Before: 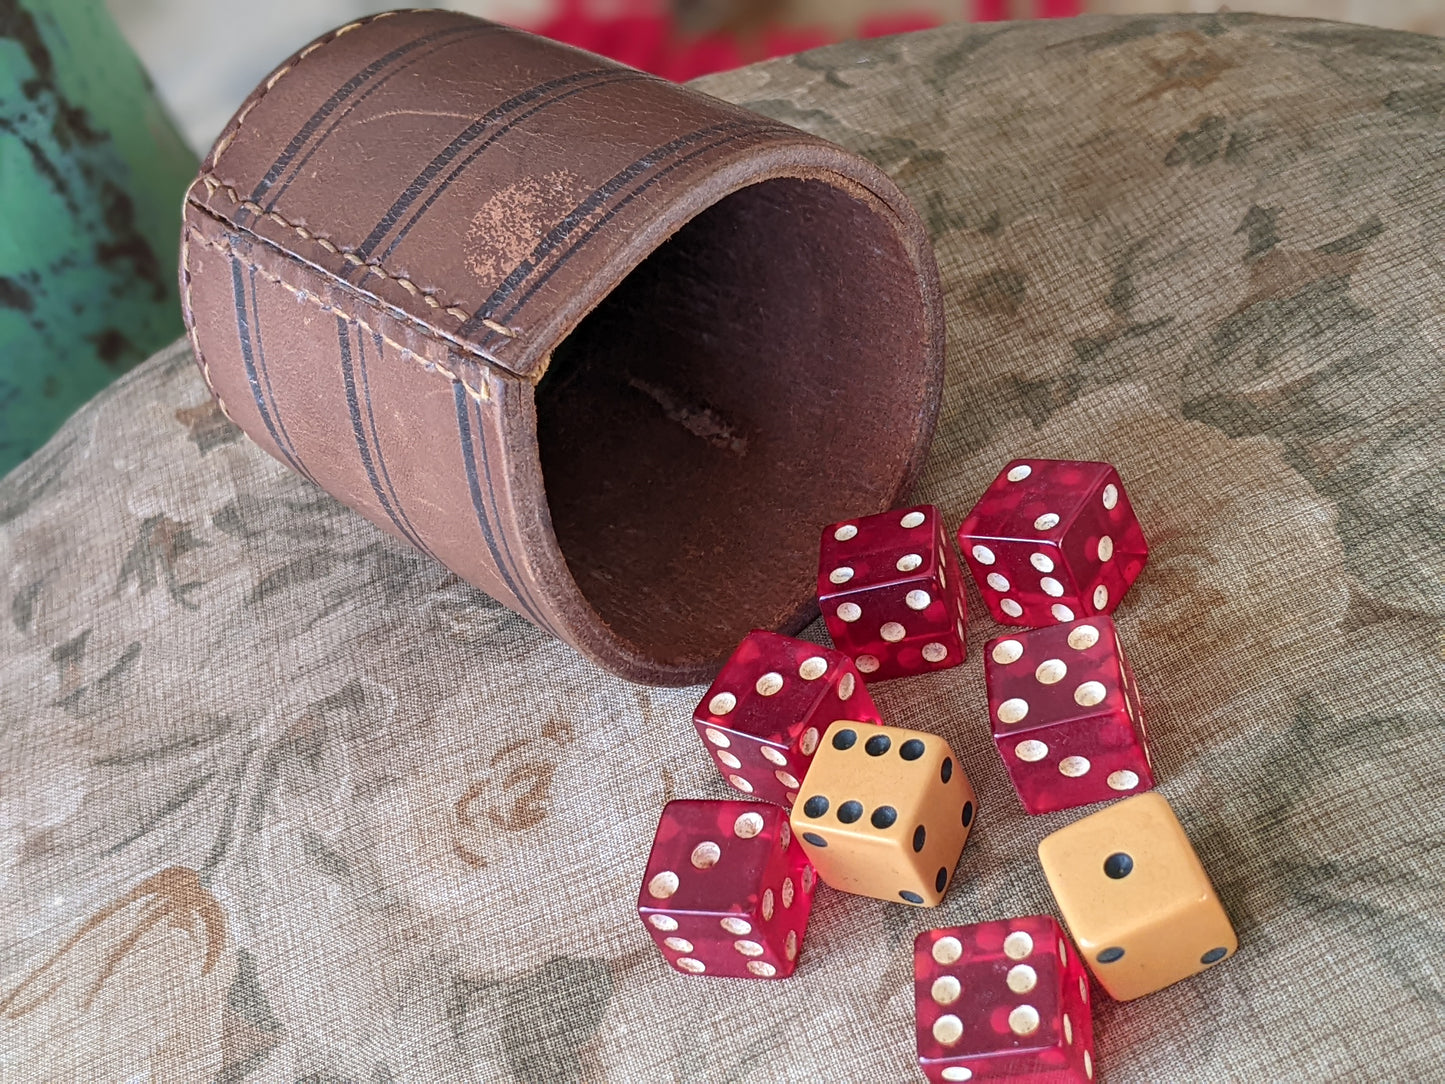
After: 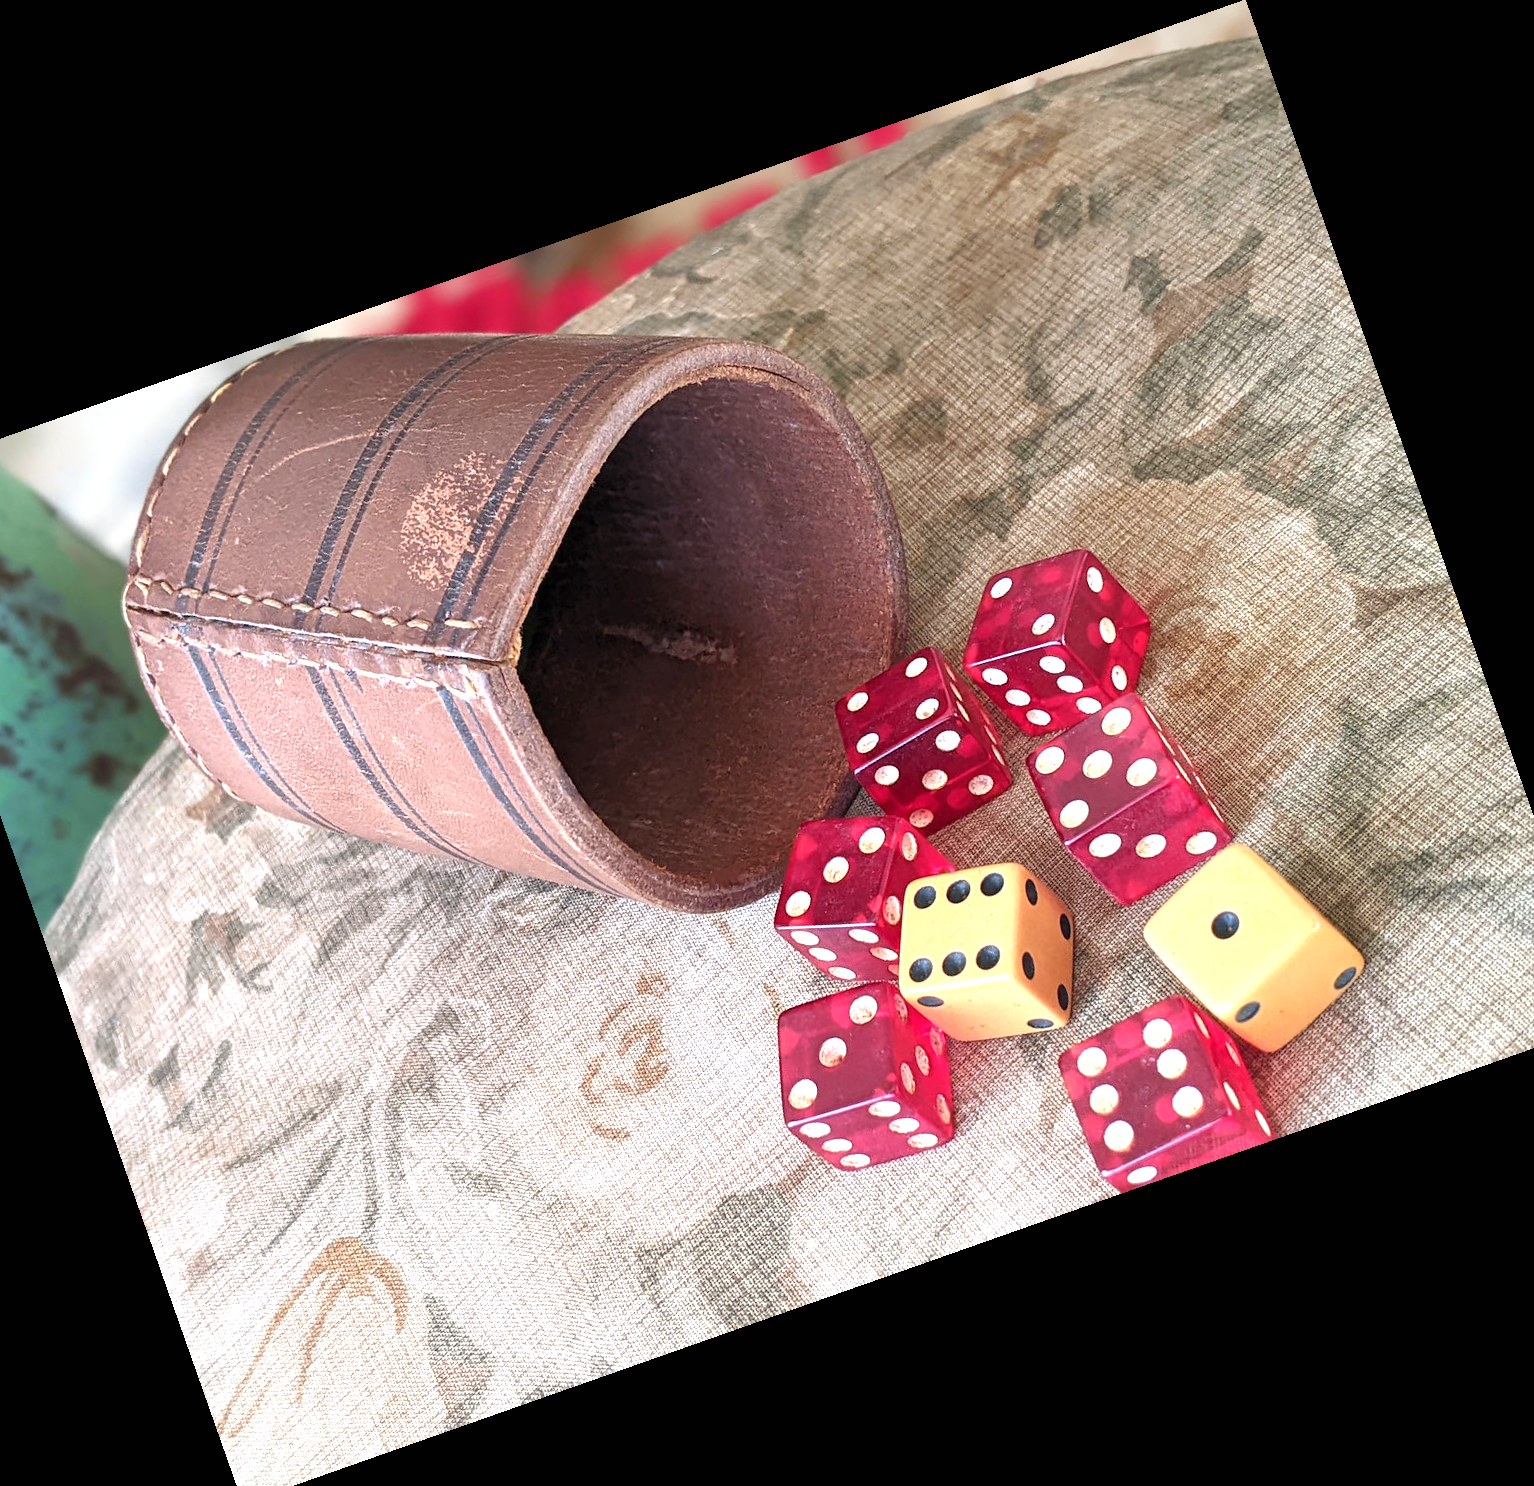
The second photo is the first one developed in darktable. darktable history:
exposure: black level correction 0, exposure 1 EV, compensate exposure bias true, compensate highlight preservation false
base curve: curves: ch0 [(0, 0) (0.303, 0.277) (1, 1)]
crop and rotate: angle 19.43°, left 6.812%, right 4.125%, bottom 1.087%
